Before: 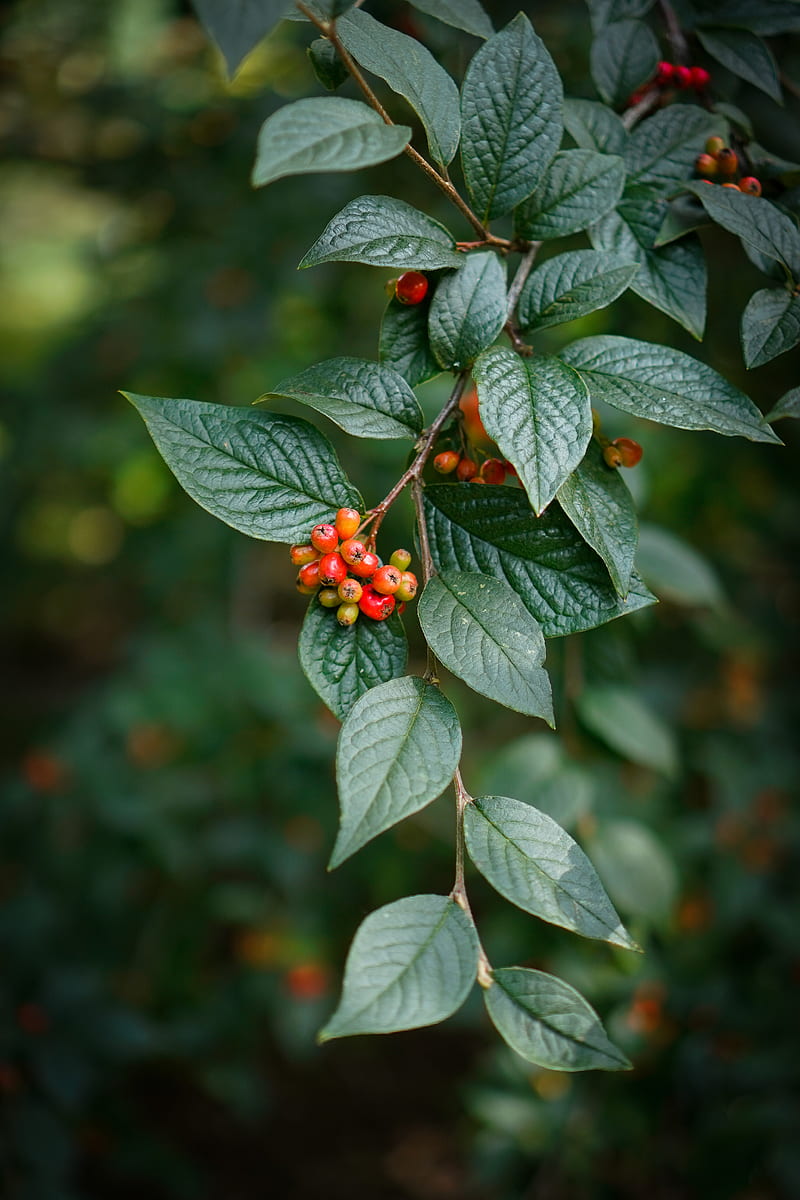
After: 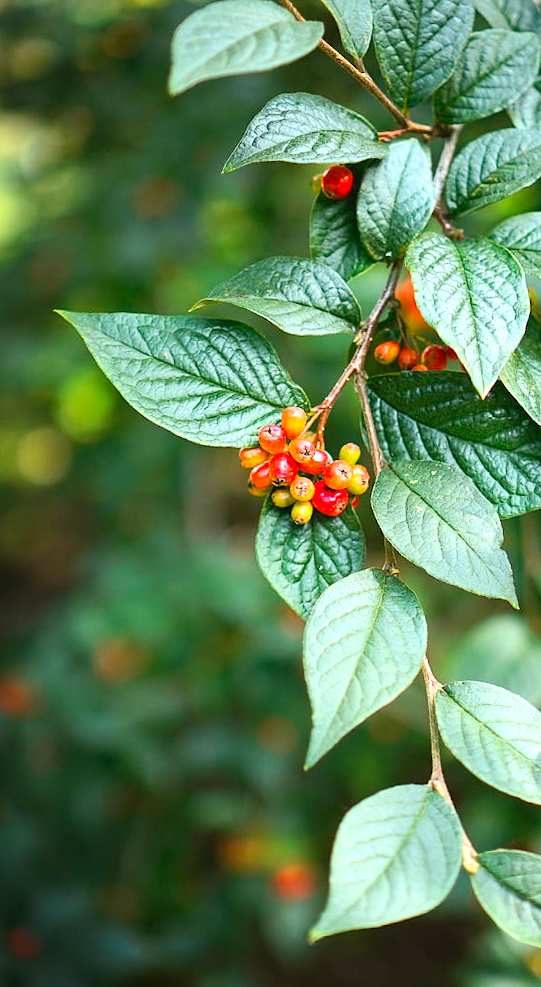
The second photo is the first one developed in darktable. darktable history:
crop and rotate: left 6.617%, right 26.717%
contrast brightness saturation: contrast 0.2, brightness 0.16, saturation 0.22
rotate and perspective: rotation -5°, crop left 0.05, crop right 0.952, crop top 0.11, crop bottom 0.89
exposure: black level correction 0, exposure 1 EV, compensate exposure bias true, compensate highlight preservation false
